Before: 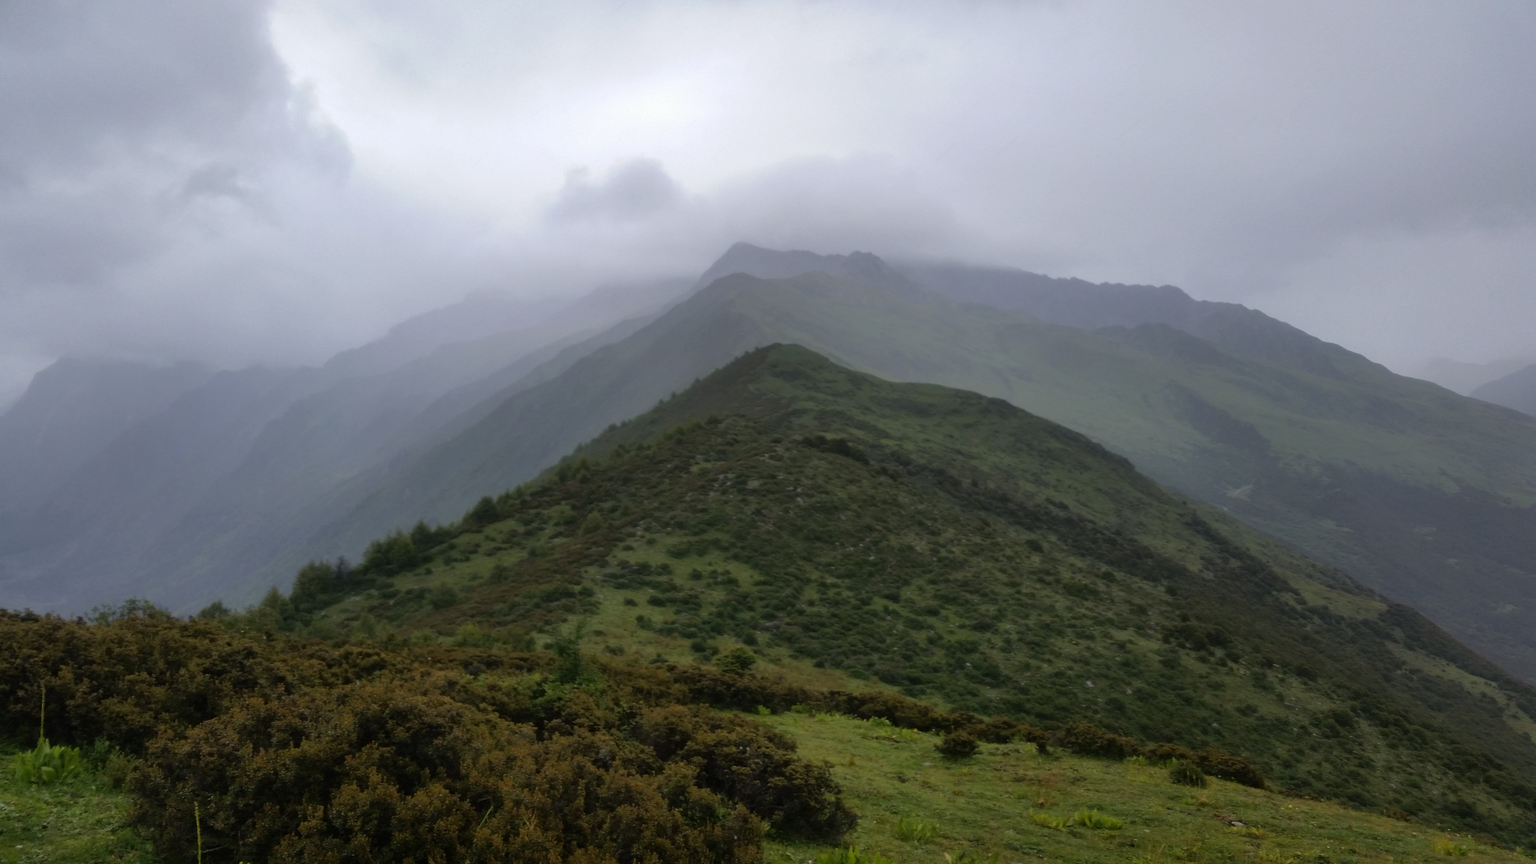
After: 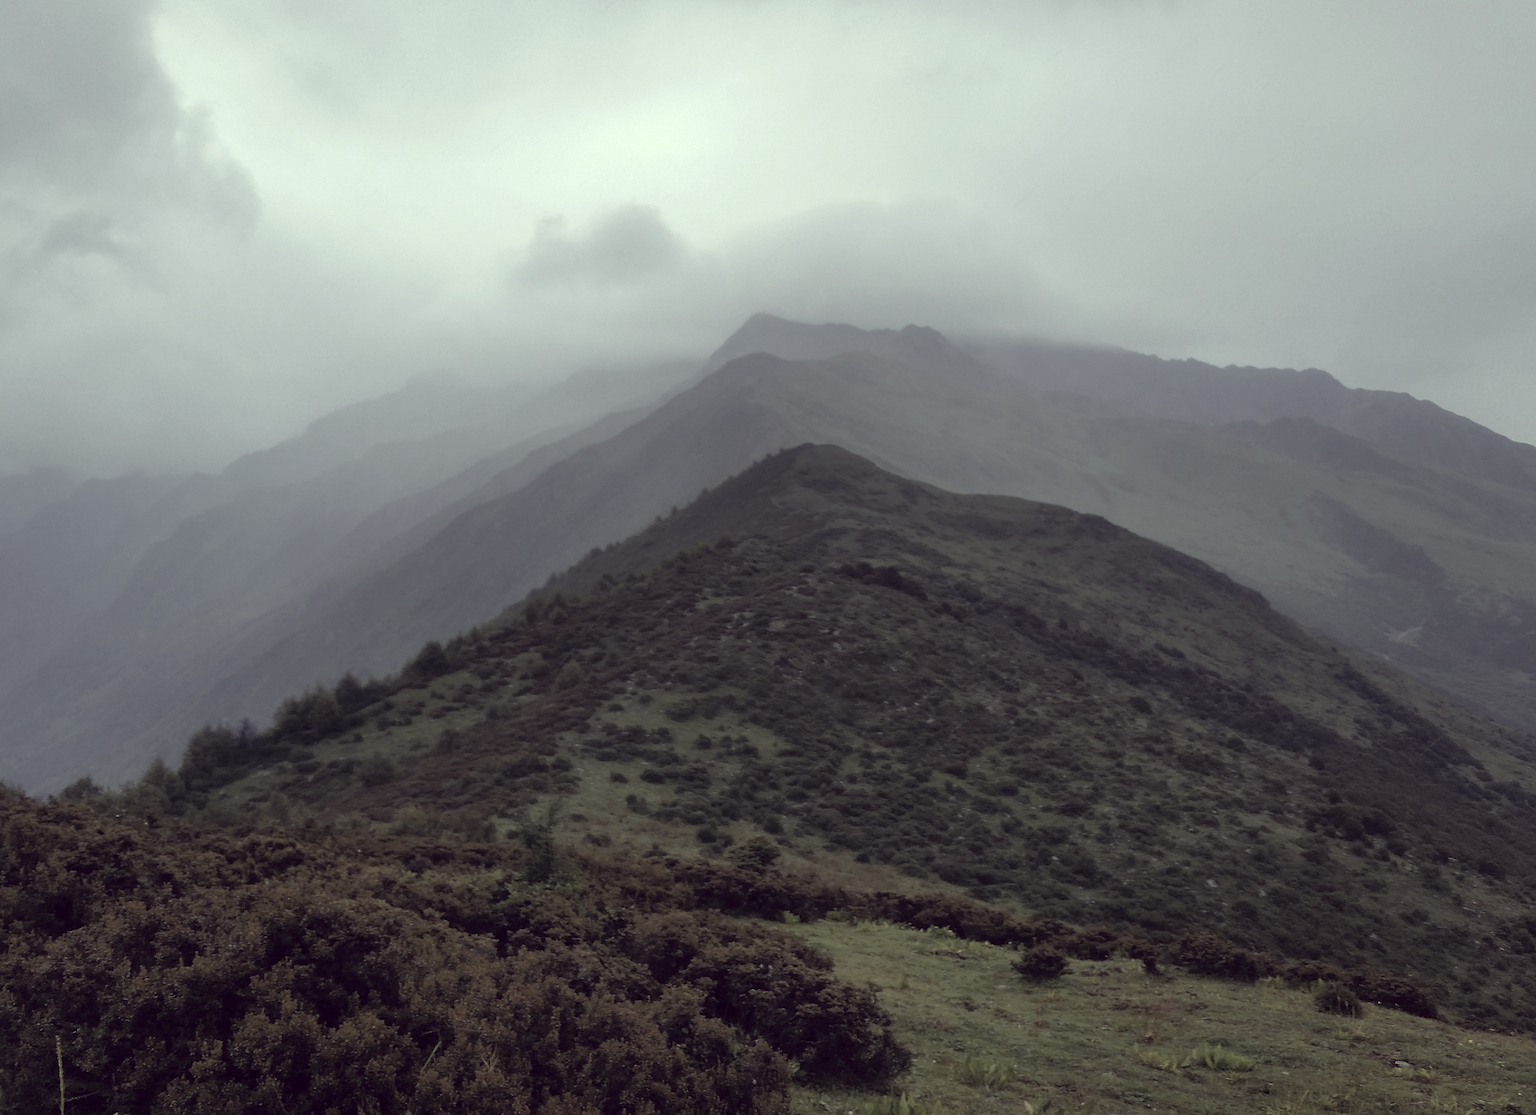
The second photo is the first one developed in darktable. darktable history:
sharpen: on, module defaults
crop: left 9.88%, right 12.664%
color correction: highlights a* -20.17, highlights b* 20.27, shadows a* 20.03, shadows b* -20.46, saturation 0.43
